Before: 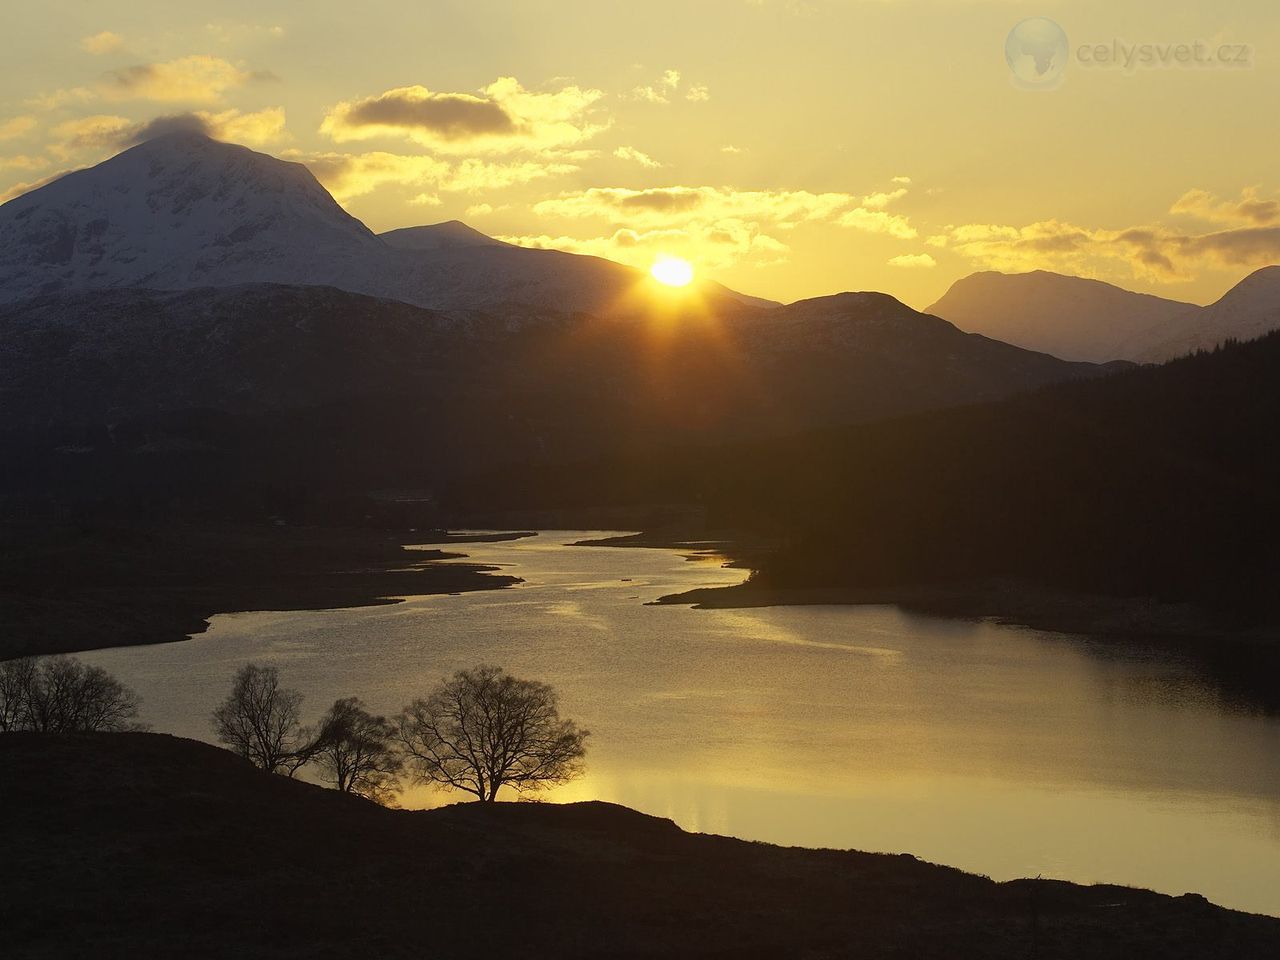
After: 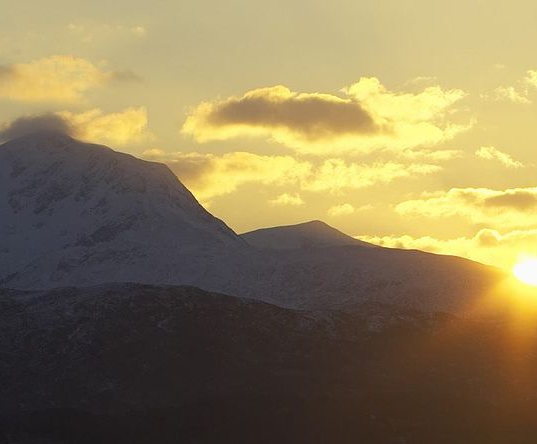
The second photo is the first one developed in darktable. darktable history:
crop and rotate: left 10.817%, top 0.062%, right 47.194%, bottom 53.626%
exposure: compensate highlight preservation false
